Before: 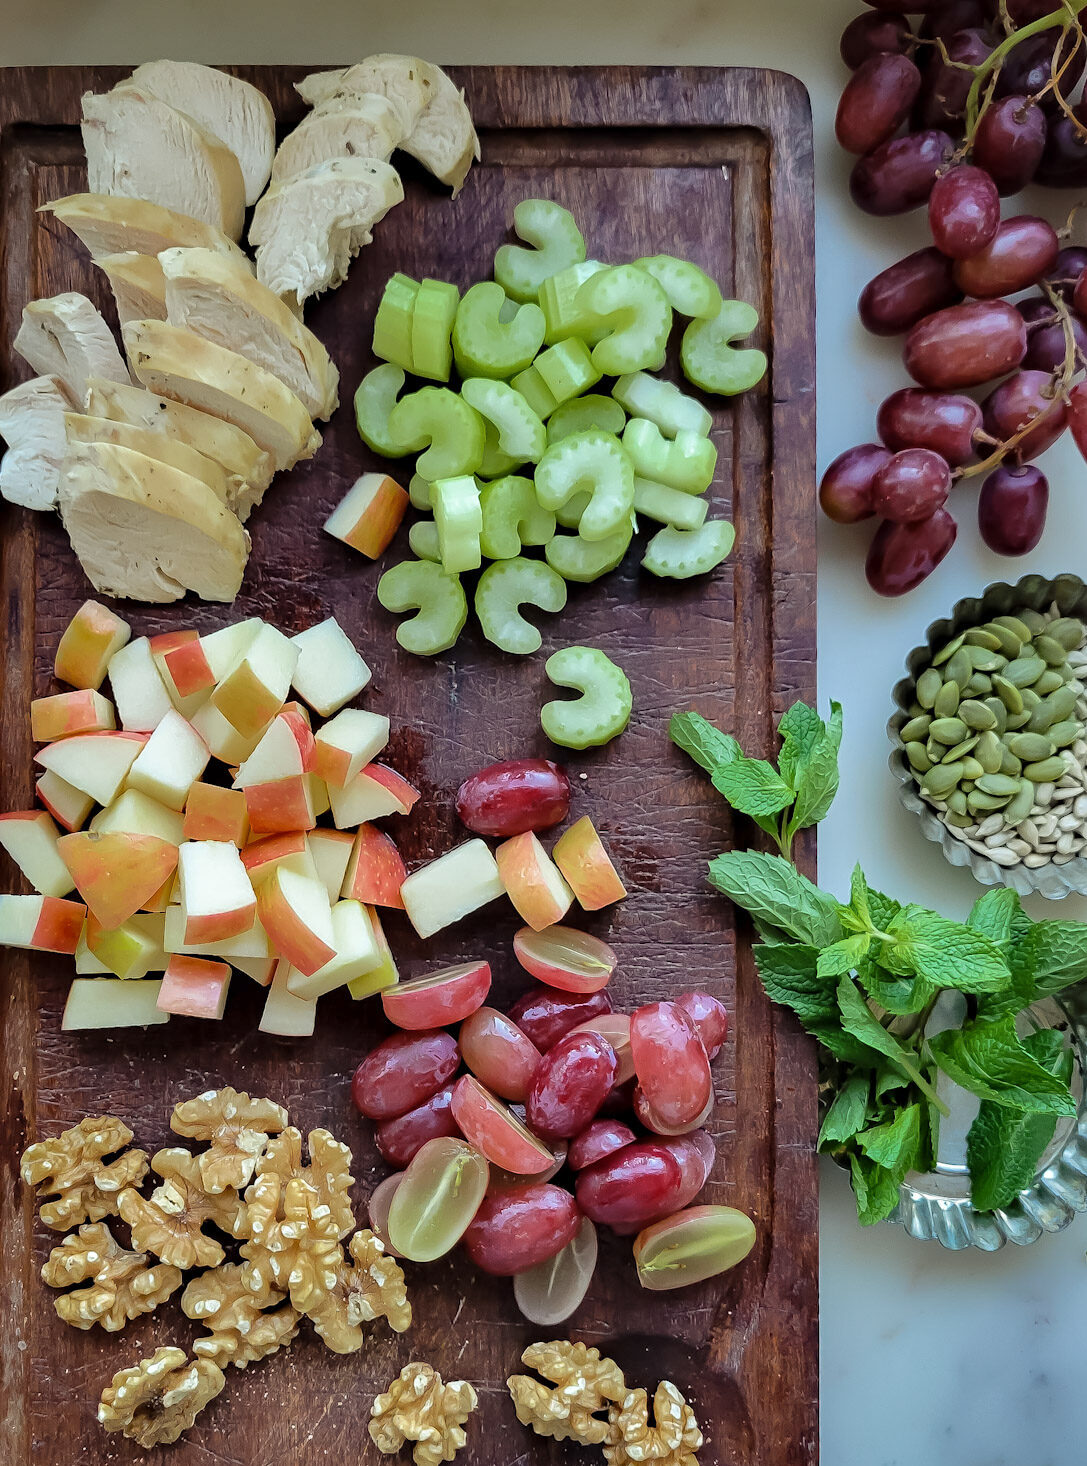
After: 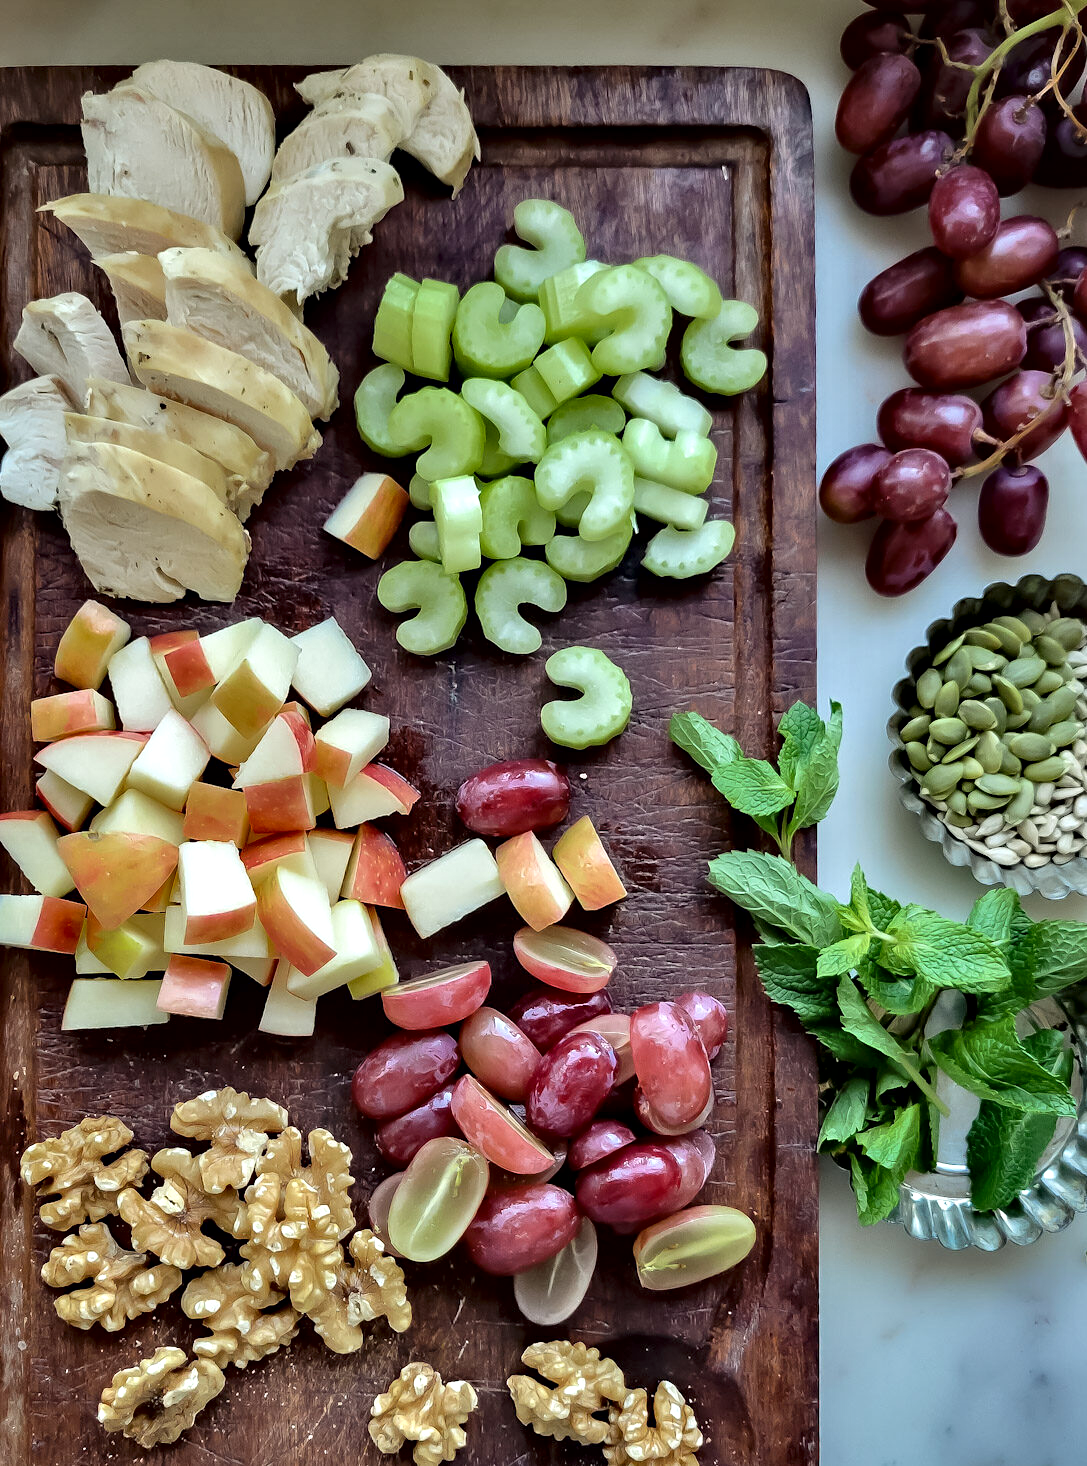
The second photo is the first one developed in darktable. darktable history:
contrast brightness saturation: contrast 0.07
contrast equalizer: y [[0.513, 0.565, 0.608, 0.562, 0.512, 0.5], [0.5 ×6], [0.5, 0.5, 0.5, 0.528, 0.598, 0.658], [0 ×6], [0 ×6]]
